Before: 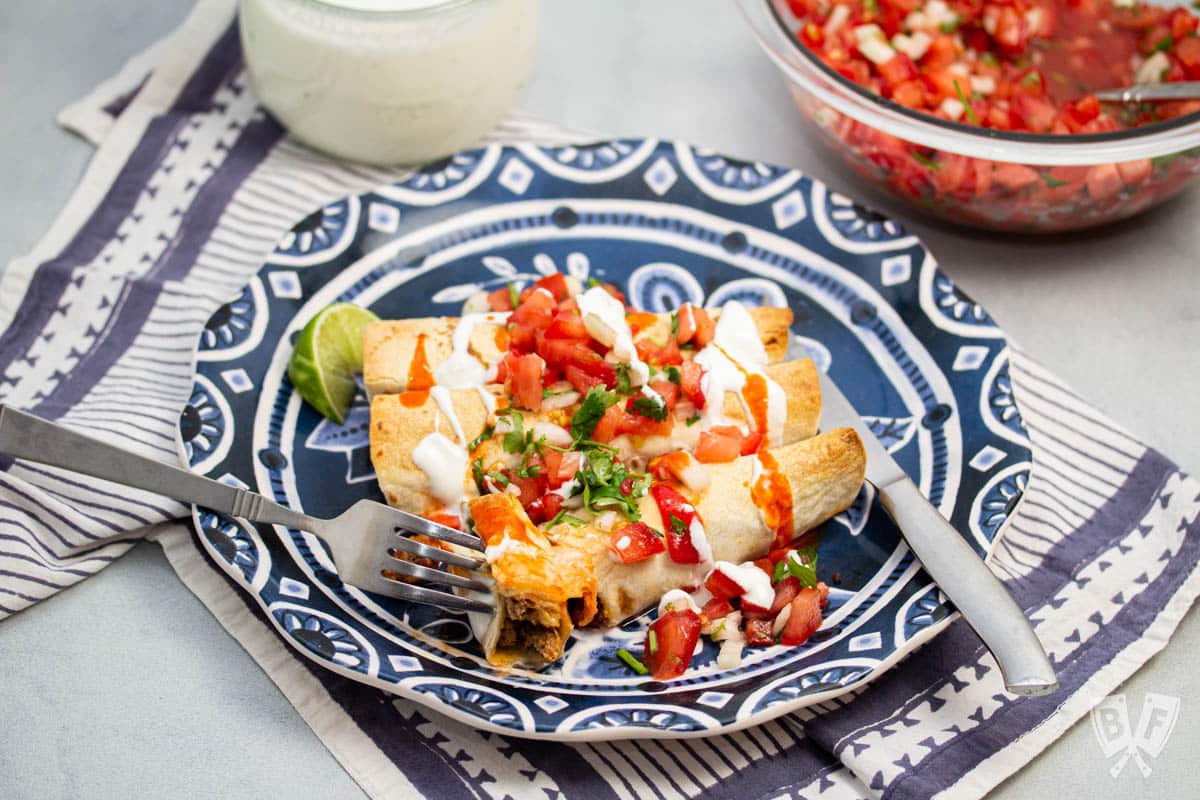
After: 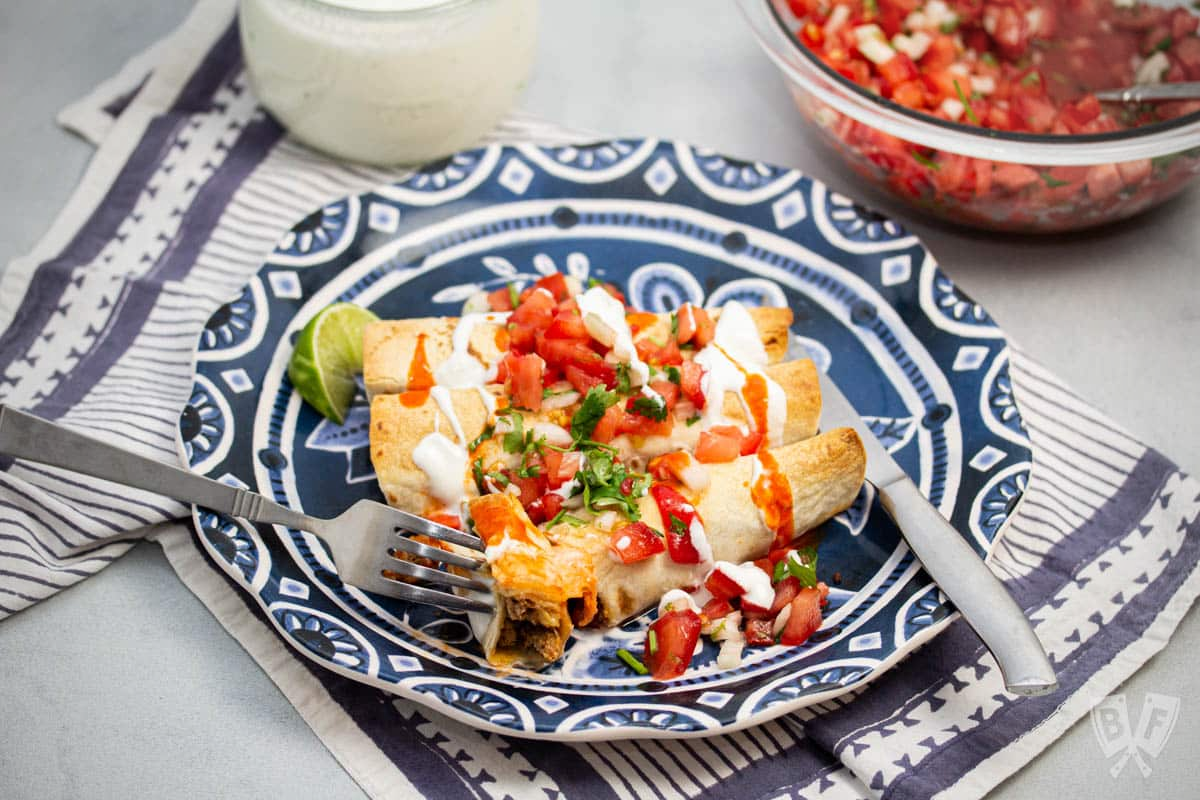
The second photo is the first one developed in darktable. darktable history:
vignetting: fall-off start 73.43%, brightness -0.28
